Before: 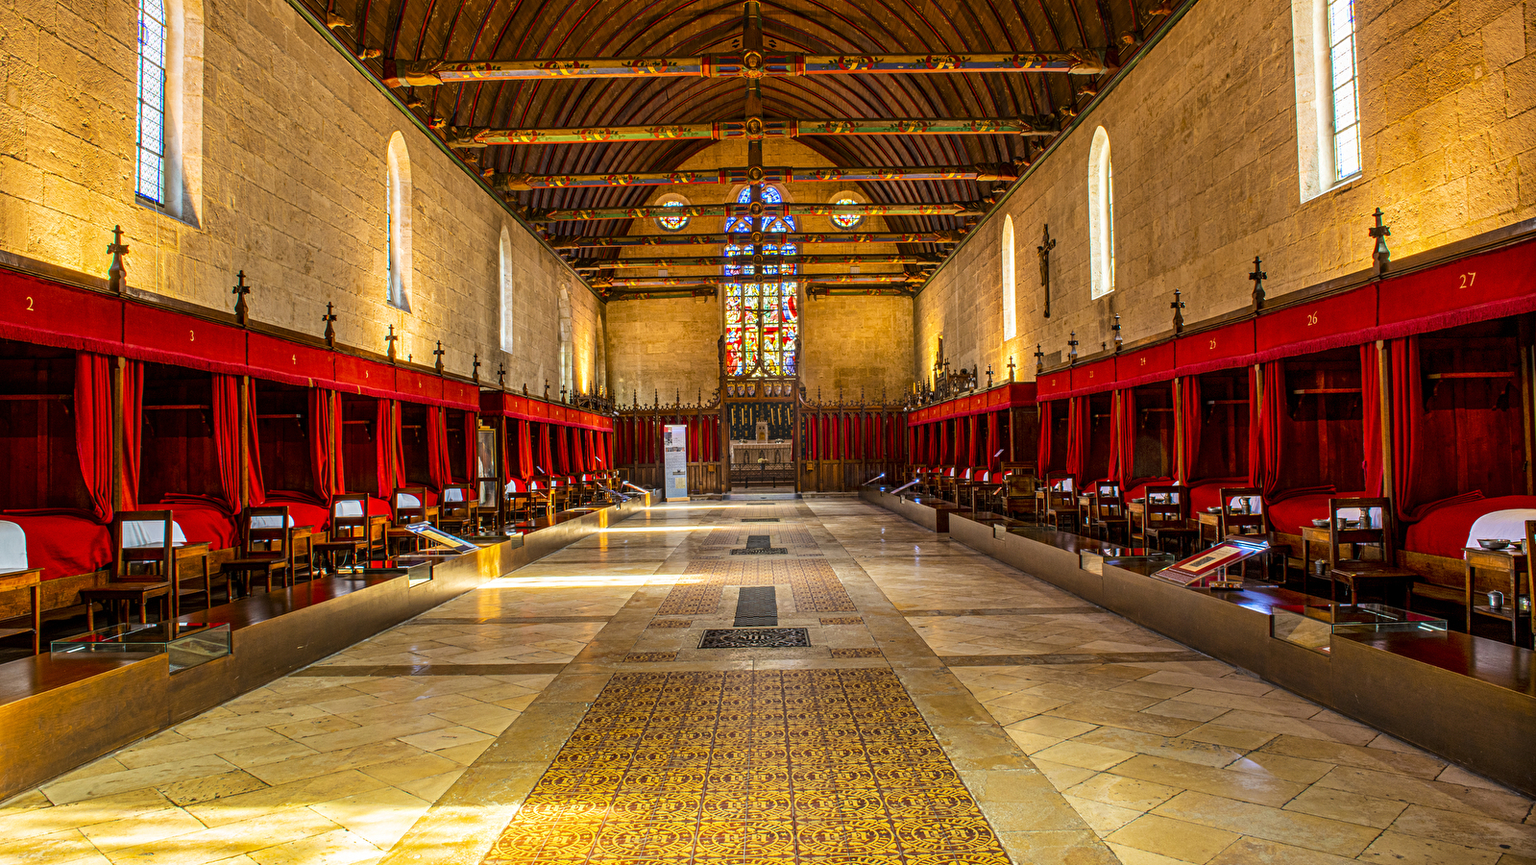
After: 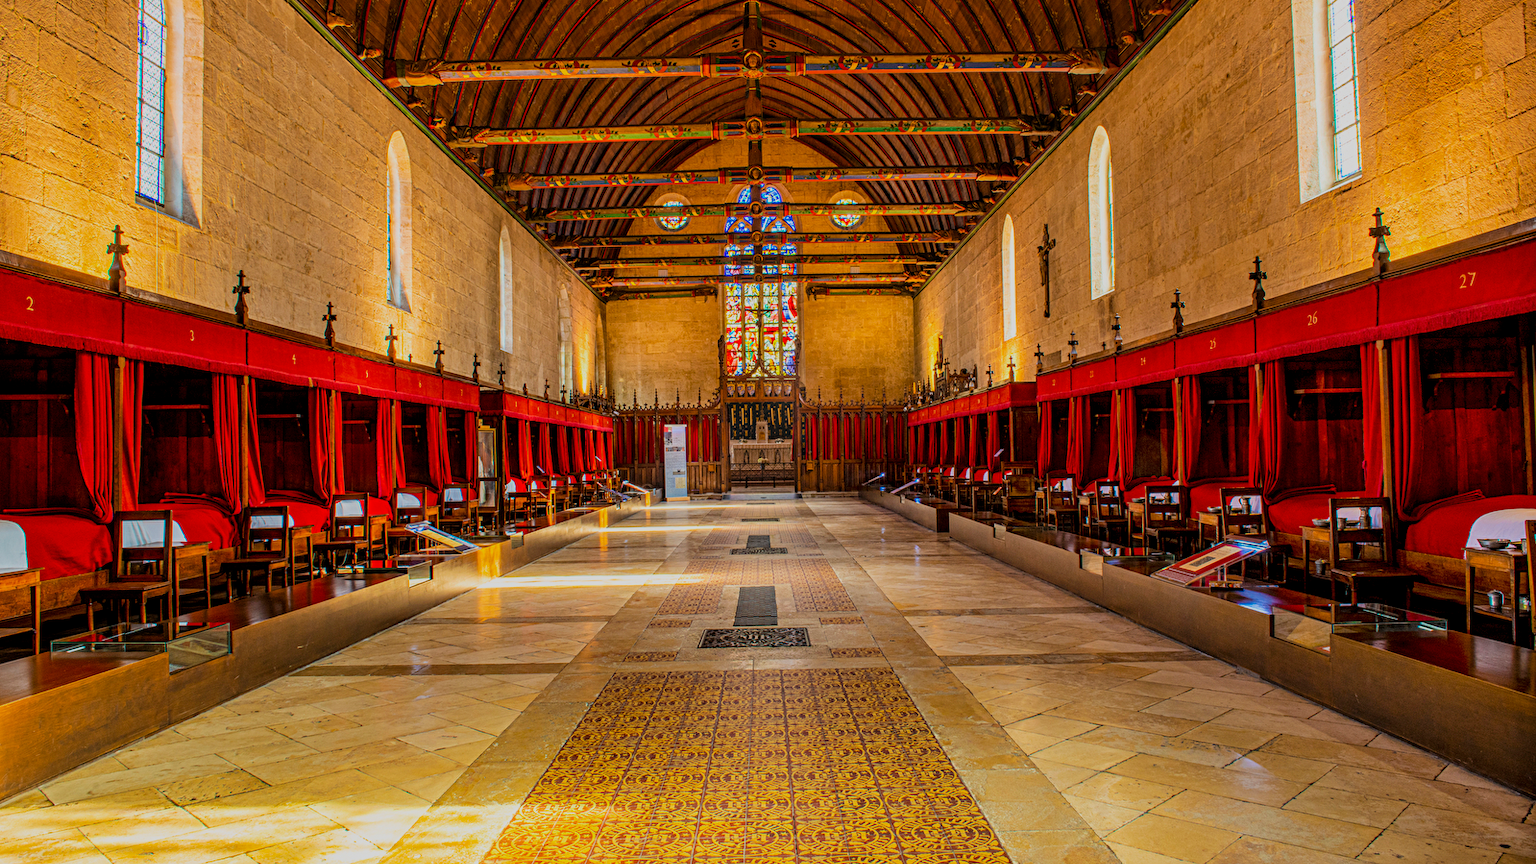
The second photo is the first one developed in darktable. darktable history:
filmic rgb: middle gray luminance 18.31%, black relative exposure -10.44 EV, white relative exposure 3.42 EV, target black luminance 0%, hardness 6.04, latitude 98.16%, contrast 0.85, shadows ↔ highlights balance 0.721%, add noise in highlights 0, color science v3 (2019), use custom middle-gray values true, contrast in highlights soft
